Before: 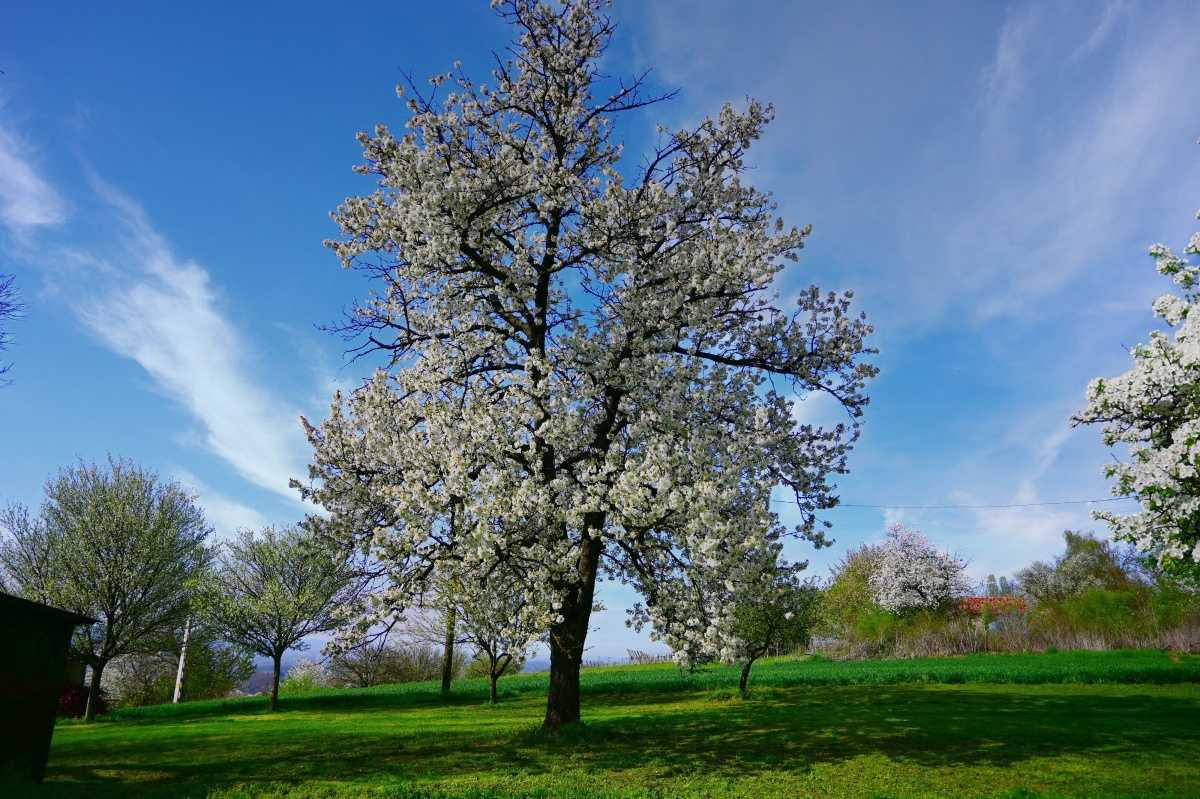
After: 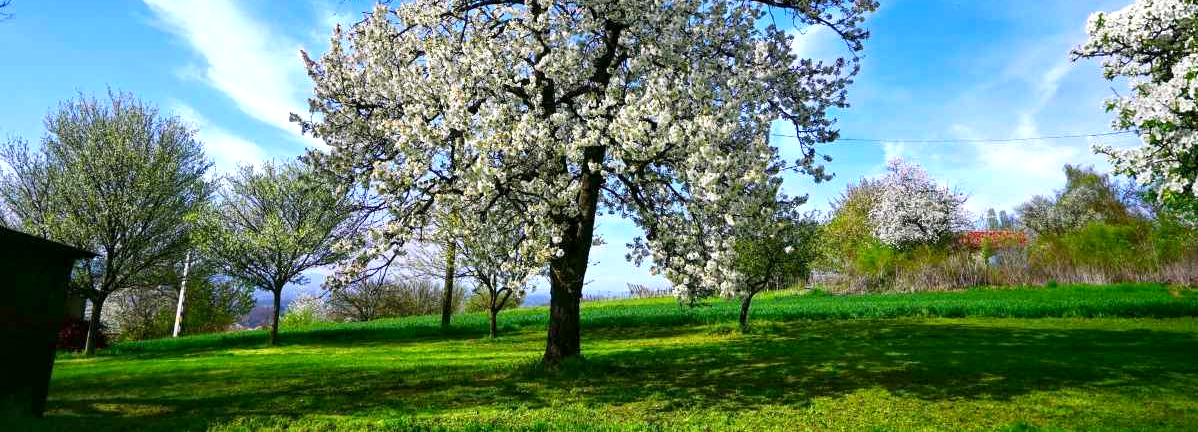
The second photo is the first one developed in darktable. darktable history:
crop and rotate: top 45.831%, right 0.09%
levels: levels [0, 0.498, 0.996]
tone curve: curves: ch0 [(0, 0) (0.253, 0.237) (1, 1)]; ch1 [(0, 0) (0.401, 0.42) (0.442, 0.47) (0.491, 0.495) (0.511, 0.523) (0.557, 0.565) (0.66, 0.683) (1, 1)]; ch2 [(0, 0) (0.394, 0.413) (0.5, 0.5) (0.578, 0.568) (1, 1)], color space Lab, linked channels, preserve colors none
color balance rgb: shadows lift › chroma 0.903%, shadows lift › hue 111.46°, perceptual saturation grading › global saturation 11.272%
local contrast: highlights 103%, shadows 99%, detail 131%, midtone range 0.2
exposure: exposure 0.607 EV, compensate exposure bias true, compensate highlight preservation false
color zones: curves: ch0 [(0, 0.48) (0.209, 0.398) (0.305, 0.332) (0.429, 0.493) (0.571, 0.5) (0.714, 0.5) (0.857, 0.5) (1, 0.48)]; ch1 [(0, 0.633) (0.143, 0.586) (0.286, 0.489) (0.429, 0.448) (0.571, 0.31) (0.714, 0.335) (0.857, 0.492) (1, 0.633)]; ch2 [(0, 0.448) (0.143, 0.498) (0.286, 0.5) (0.429, 0.5) (0.571, 0.5) (0.714, 0.5) (0.857, 0.5) (1, 0.448)], mix -128.71%
